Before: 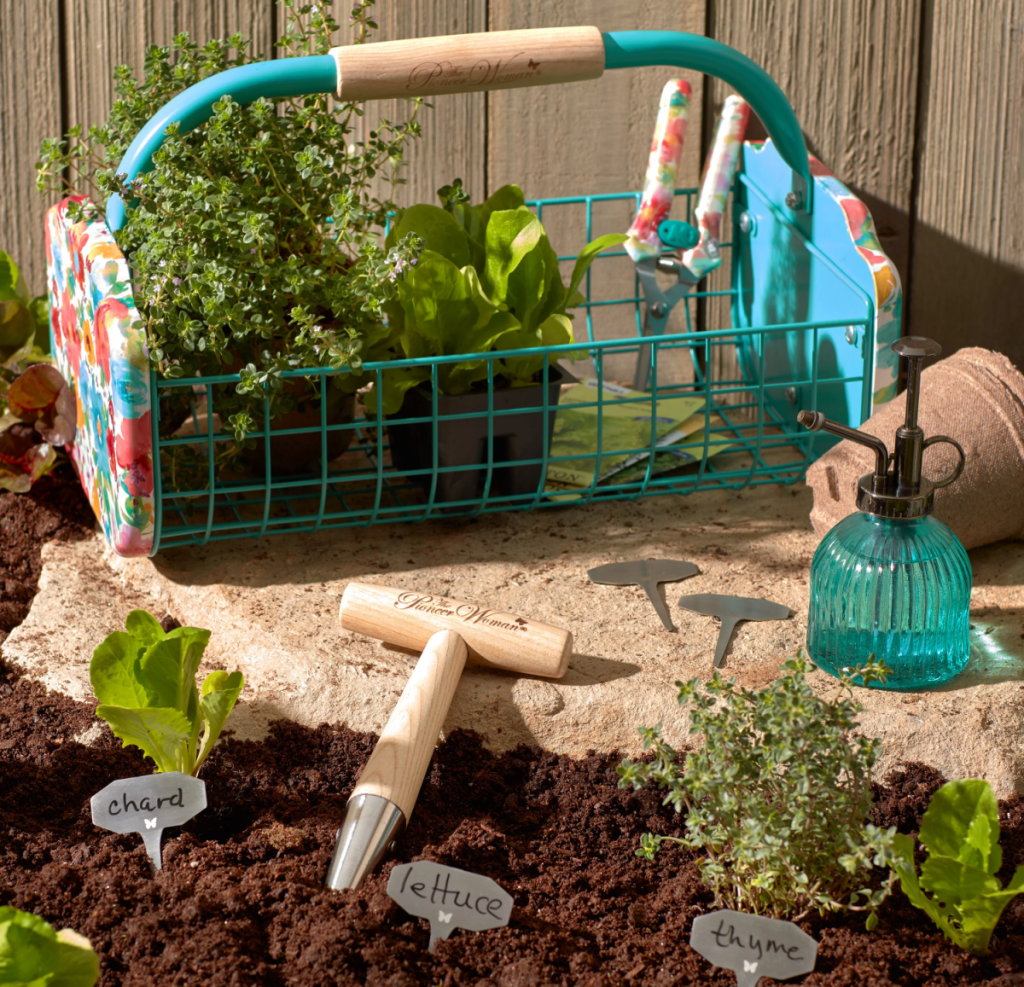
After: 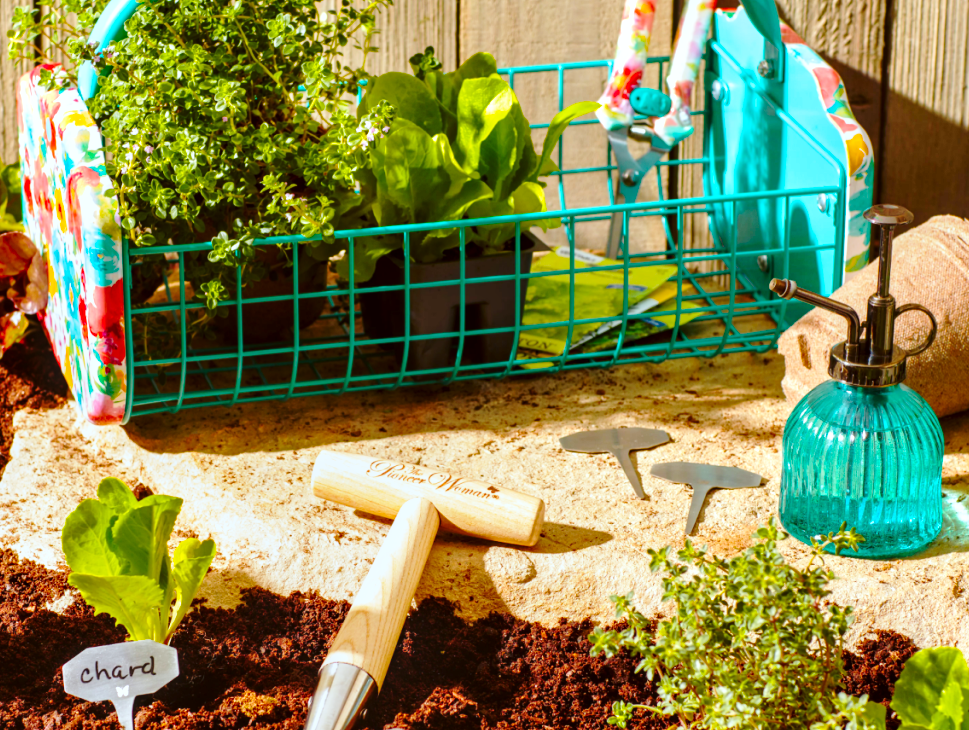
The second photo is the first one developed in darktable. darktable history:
crop and rotate: left 2.819%, top 13.411%, right 2.524%, bottom 12.579%
local contrast: on, module defaults
base curve: curves: ch0 [(0, 0) (0.032, 0.037) (0.105, 0.228) (0.435, 0.76) (0.856, 0.983) (1, 1)], preserve colors none
color correction: highlights a* -3.36, highlights b* -6.49, shadows a* 3.14, shadows b* 5.17
color balance rgb: linear chroma grading › global chroma 15.146%, perceptual saturation grading › global saturation 29.591%, perceptual brilliance grading › global brilliance 2.584%, perceptual brilliance grading › highlights -2.457%, perceptual brilliance grading › shadows 3.51%
